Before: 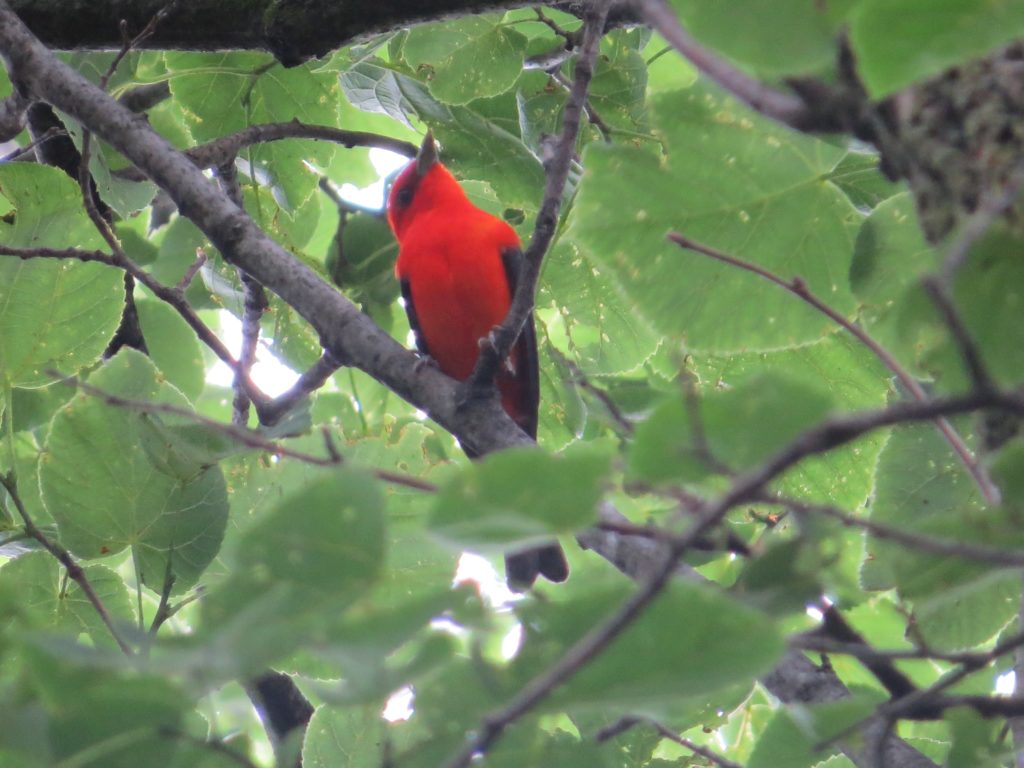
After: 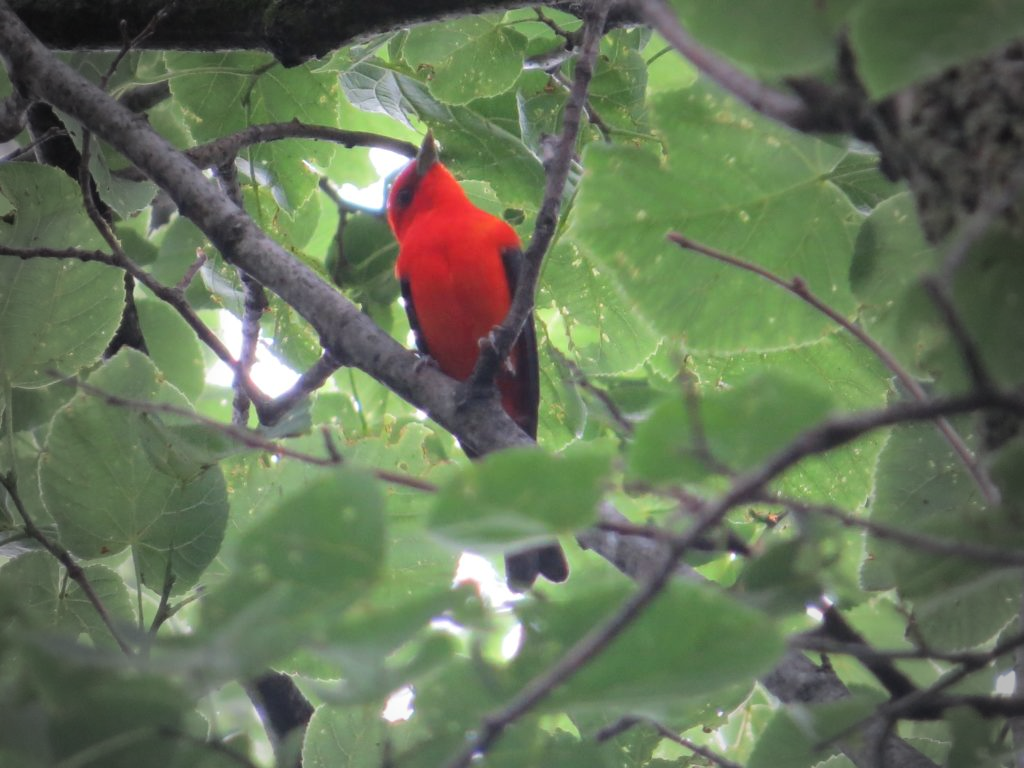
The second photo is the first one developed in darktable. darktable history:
vignetting: fall-off start 64.12%, width/height ratio 0.874
